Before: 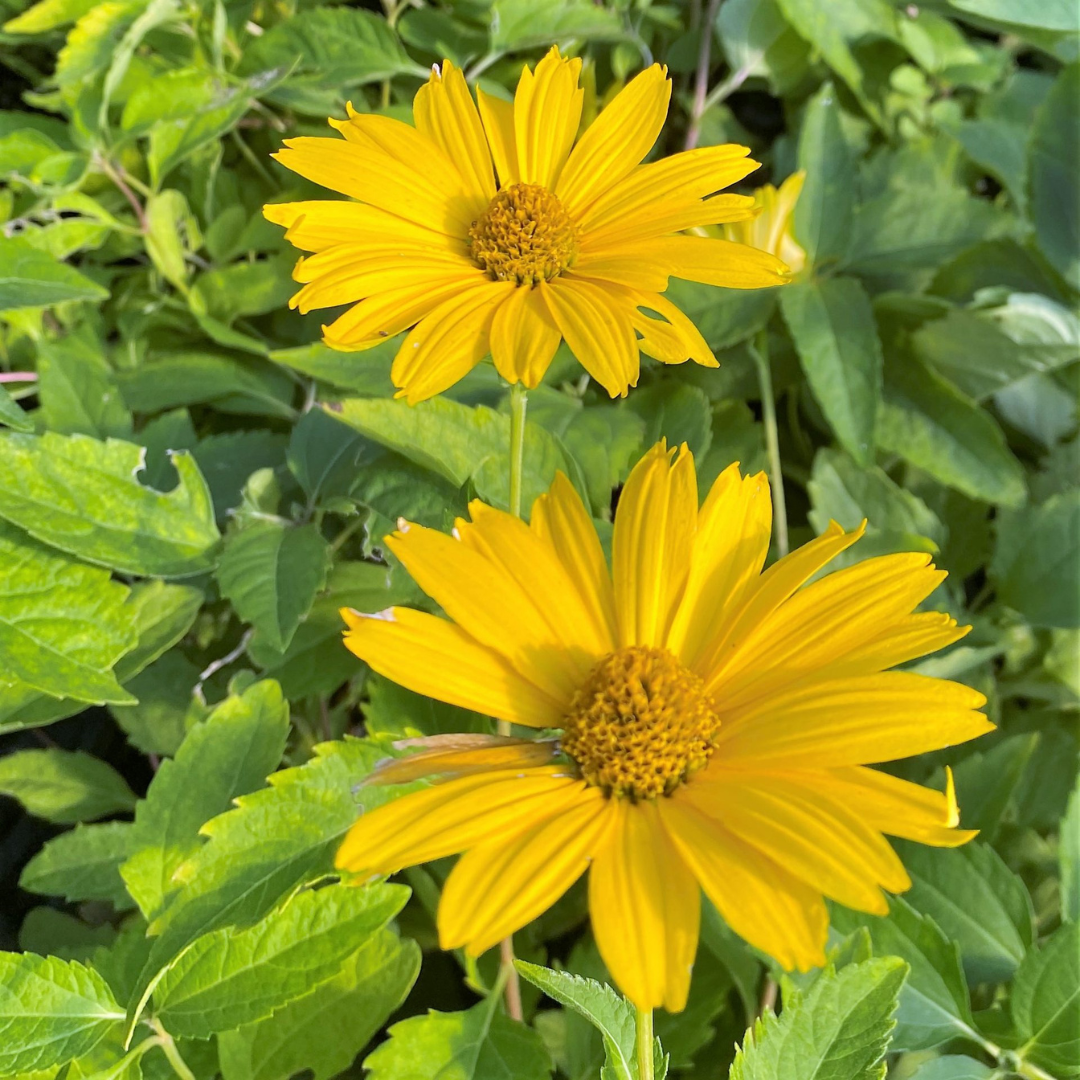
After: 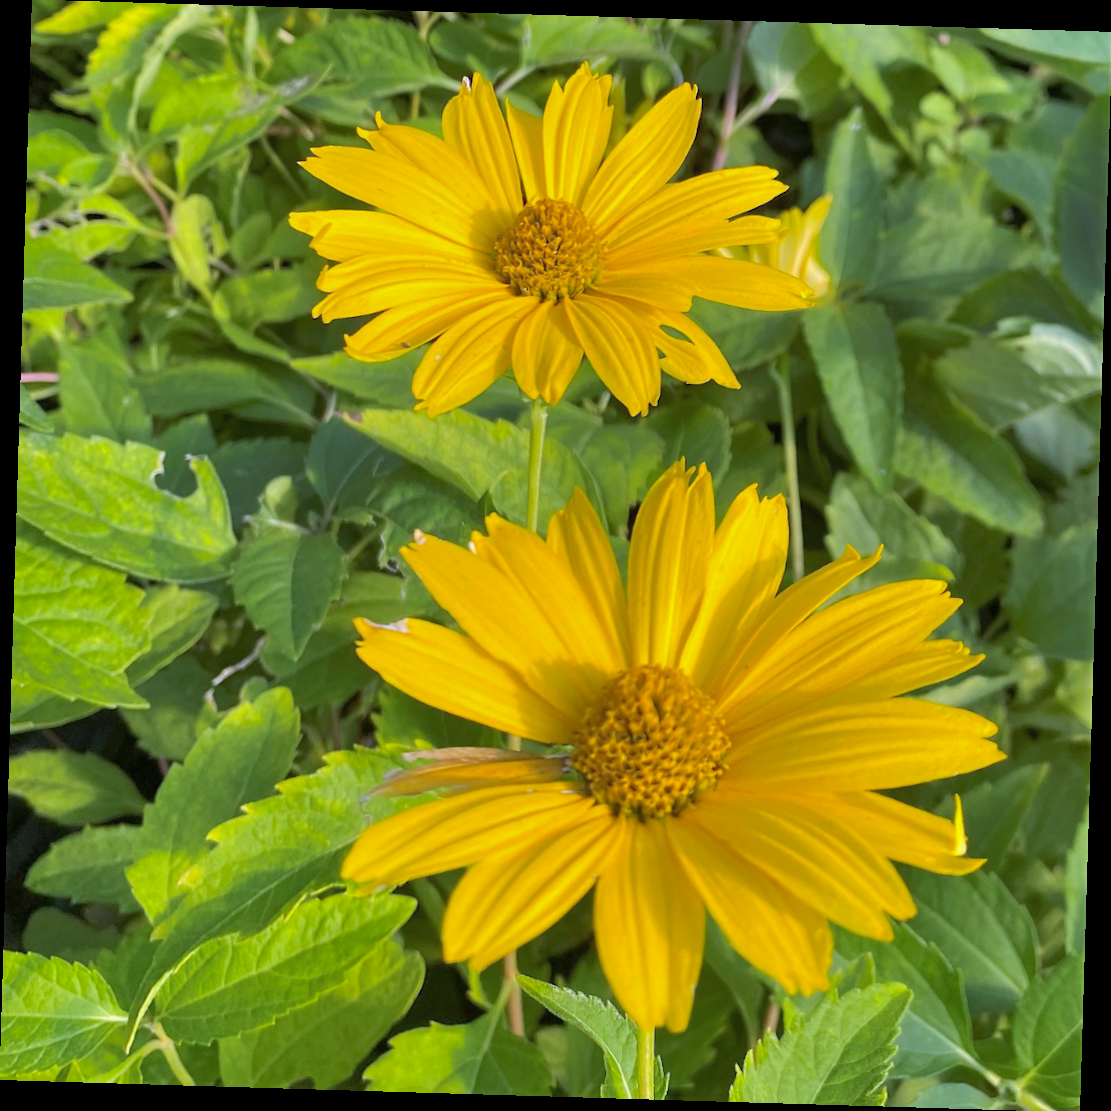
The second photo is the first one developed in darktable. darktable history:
shadows and highlights: on, module defaults
rotate and perspective: rotation 1.72°, automatic cropping off
